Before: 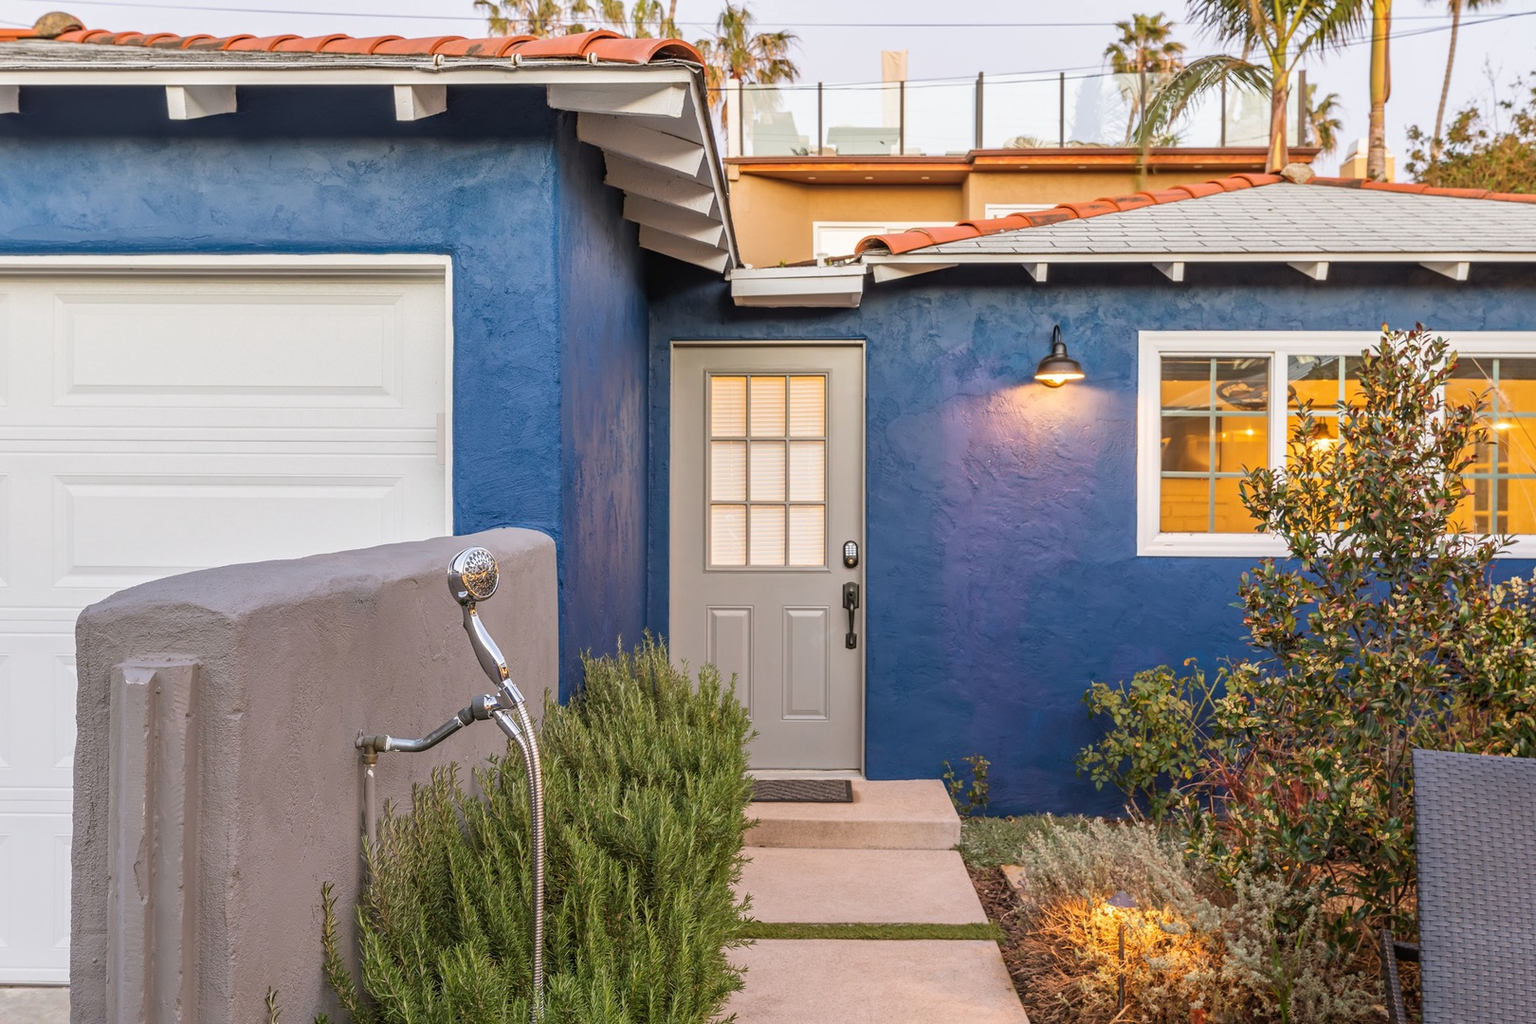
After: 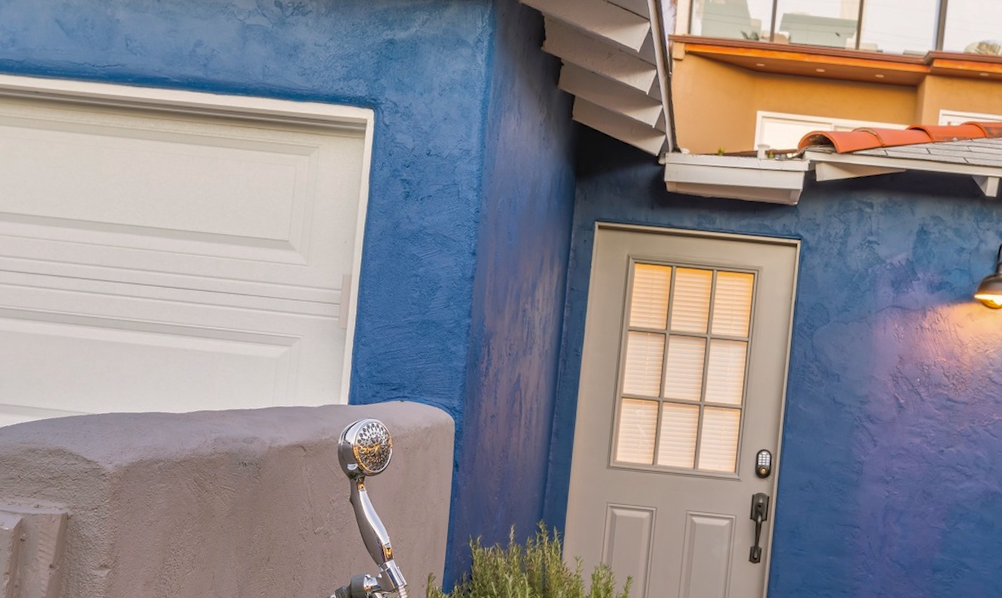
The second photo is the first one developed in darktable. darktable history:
color balance rgb: highlights gain › chroma 1.015%, highlights gain › hue 60.22°, perceptual saturation grading › global saturation 0.685%, global vibrance 6.759%, saturation formula JzAzBz (2021)
base curve: curves: ch0 [(0, 0) (0.297, 0.298) (1, 1)], preserve colors none
crop and rotate: angle -5.43°, left 2.248%, top 6.731%, right 27.388%, bottom 30.181%
shadows and highlights: on, module defaults
